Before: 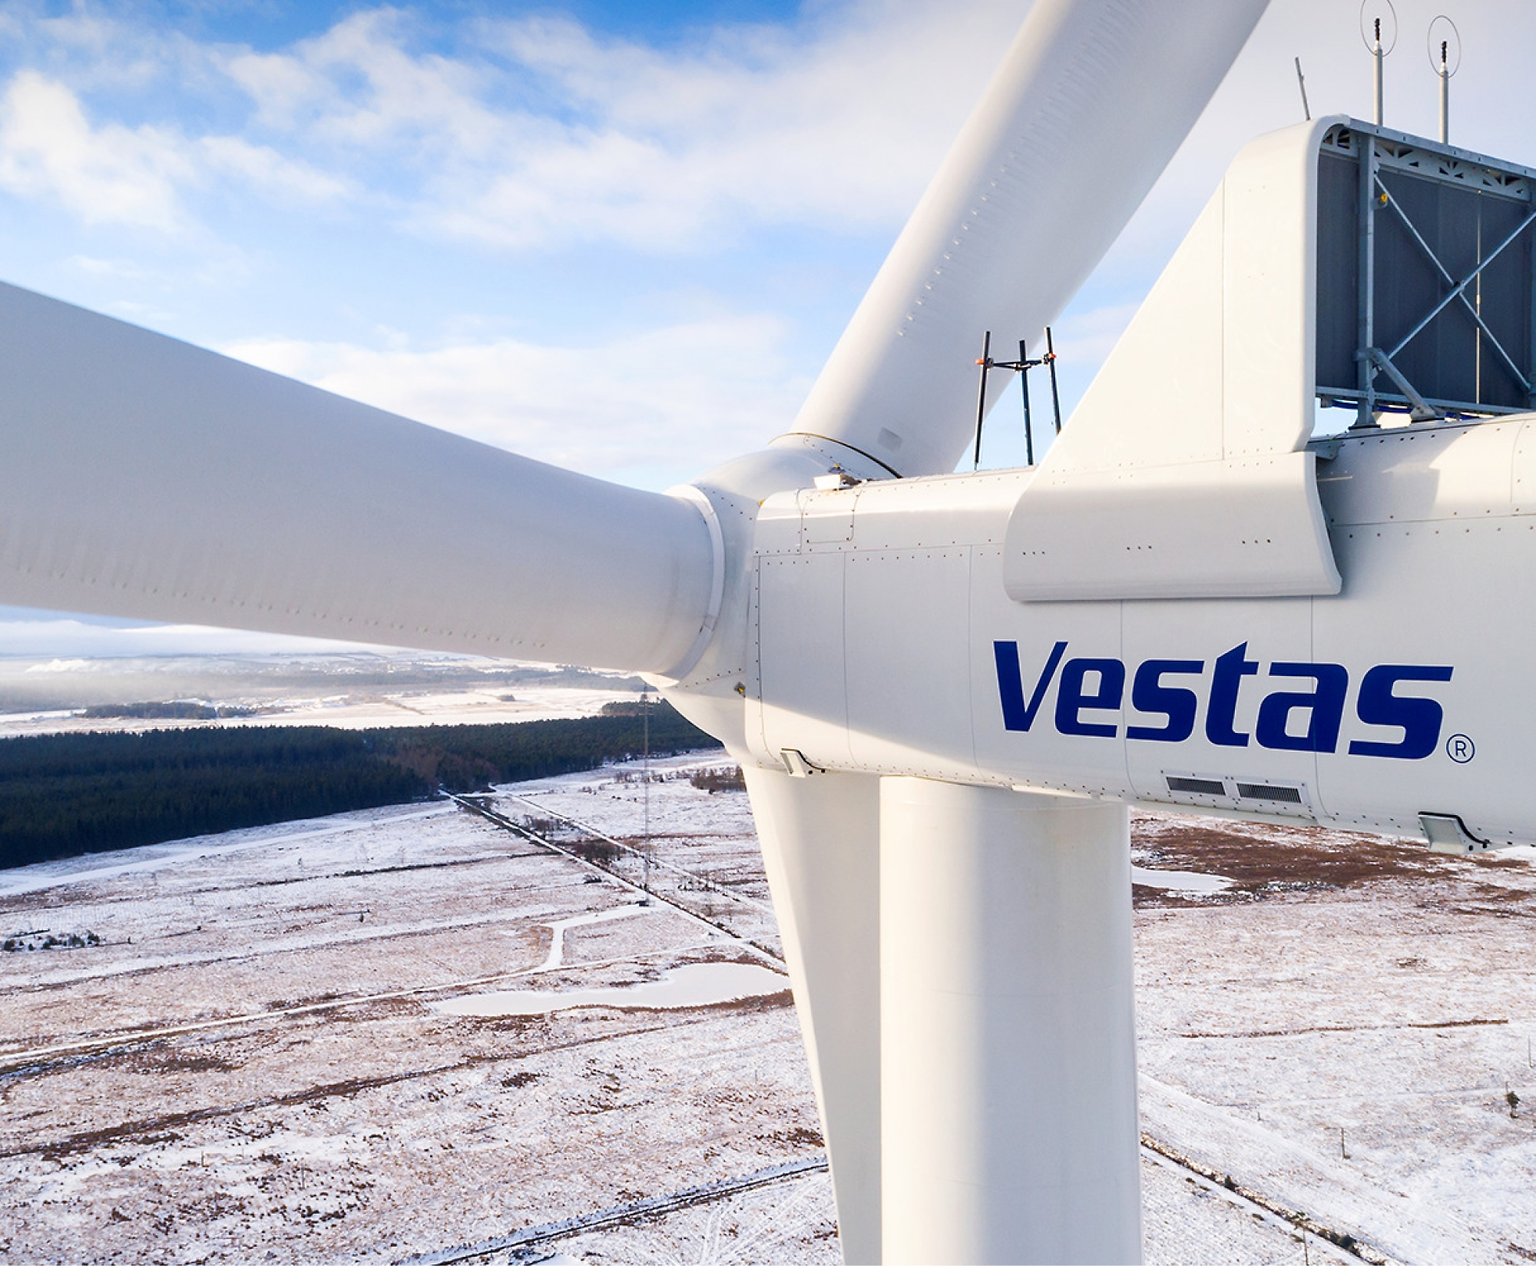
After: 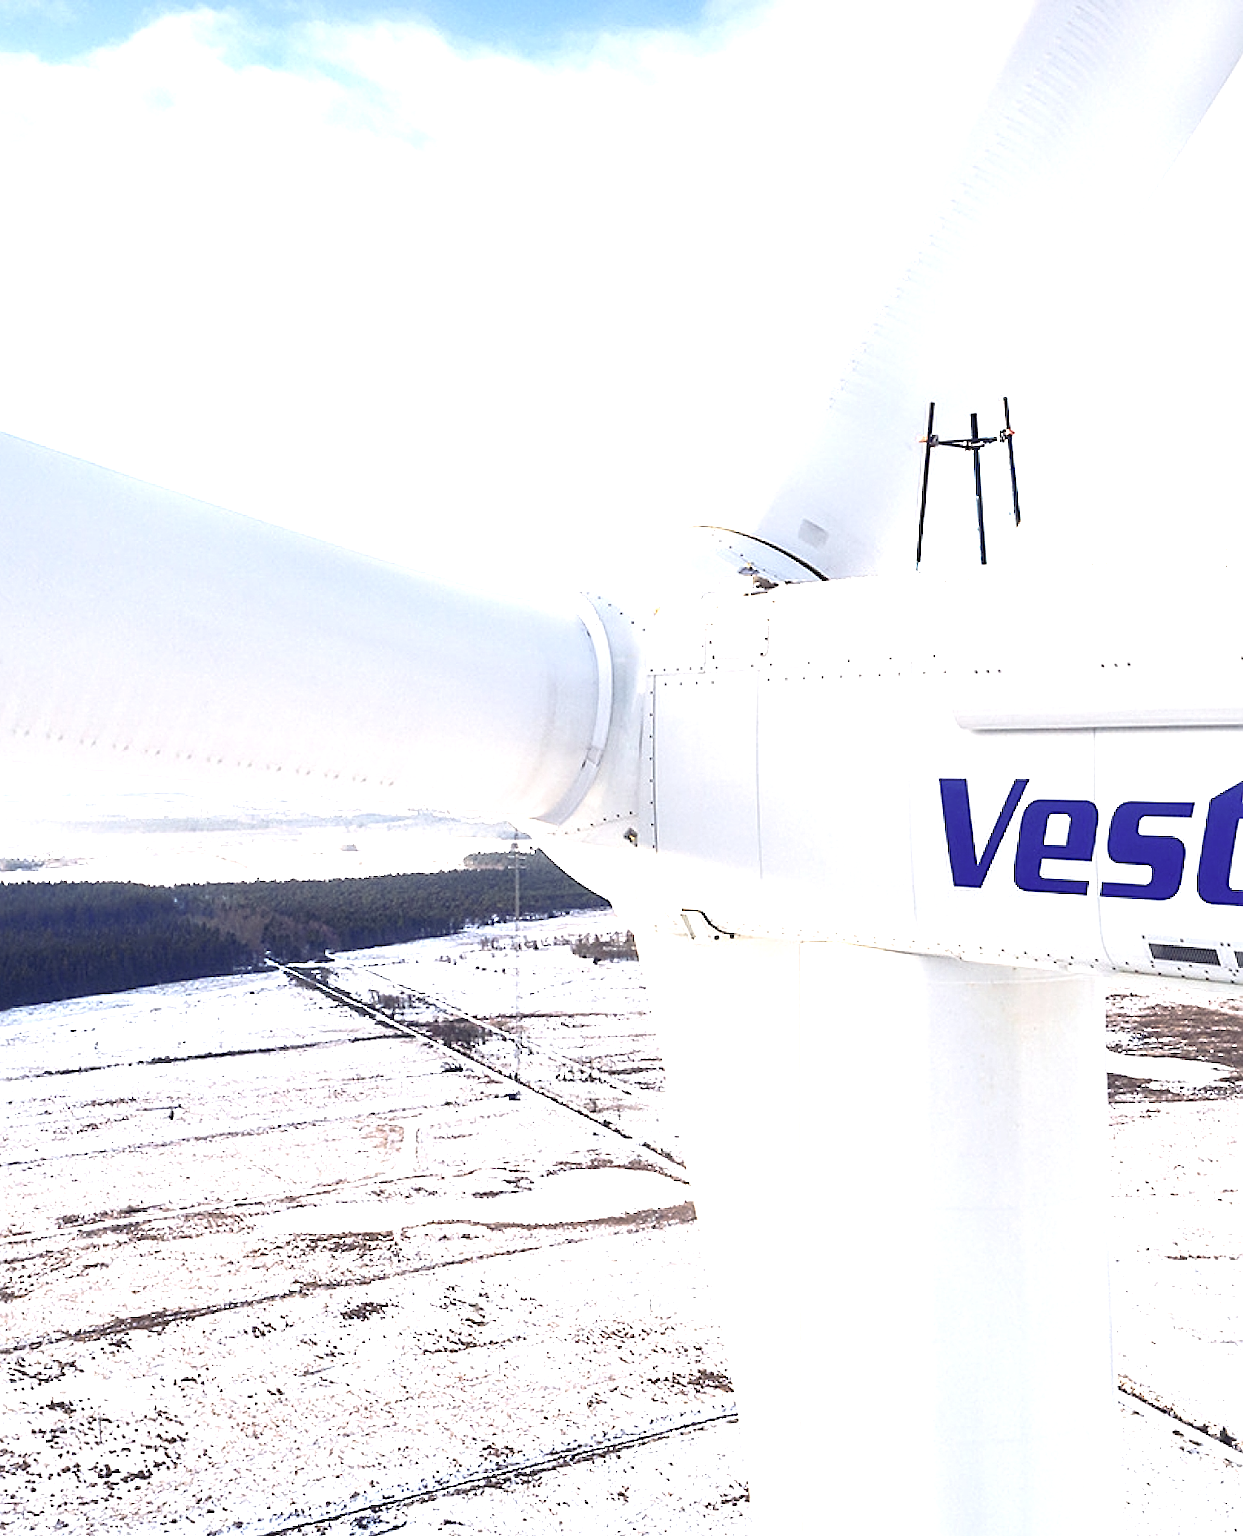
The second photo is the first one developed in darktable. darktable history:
color balance rgb: shadows lift › luminance -21.992%, shadows lift › chroma 9.113%, shadows lift › hue 283.45°, perceptual saturation grading › global saturation -28.725%, perceptual saturation grading › highlights -20.906%, perceptual saturation grading › mid-tones -23.51%, perceptual saturation grading › shadows -24.002%, global vibrance 20%
exposure: black level correction 0, exposure 1.199 EV, compensate exposure bias true, compensate highlight preservation false
crop and rotate: left 14.397%, right 18.934%
sharpen: on, module defaults
